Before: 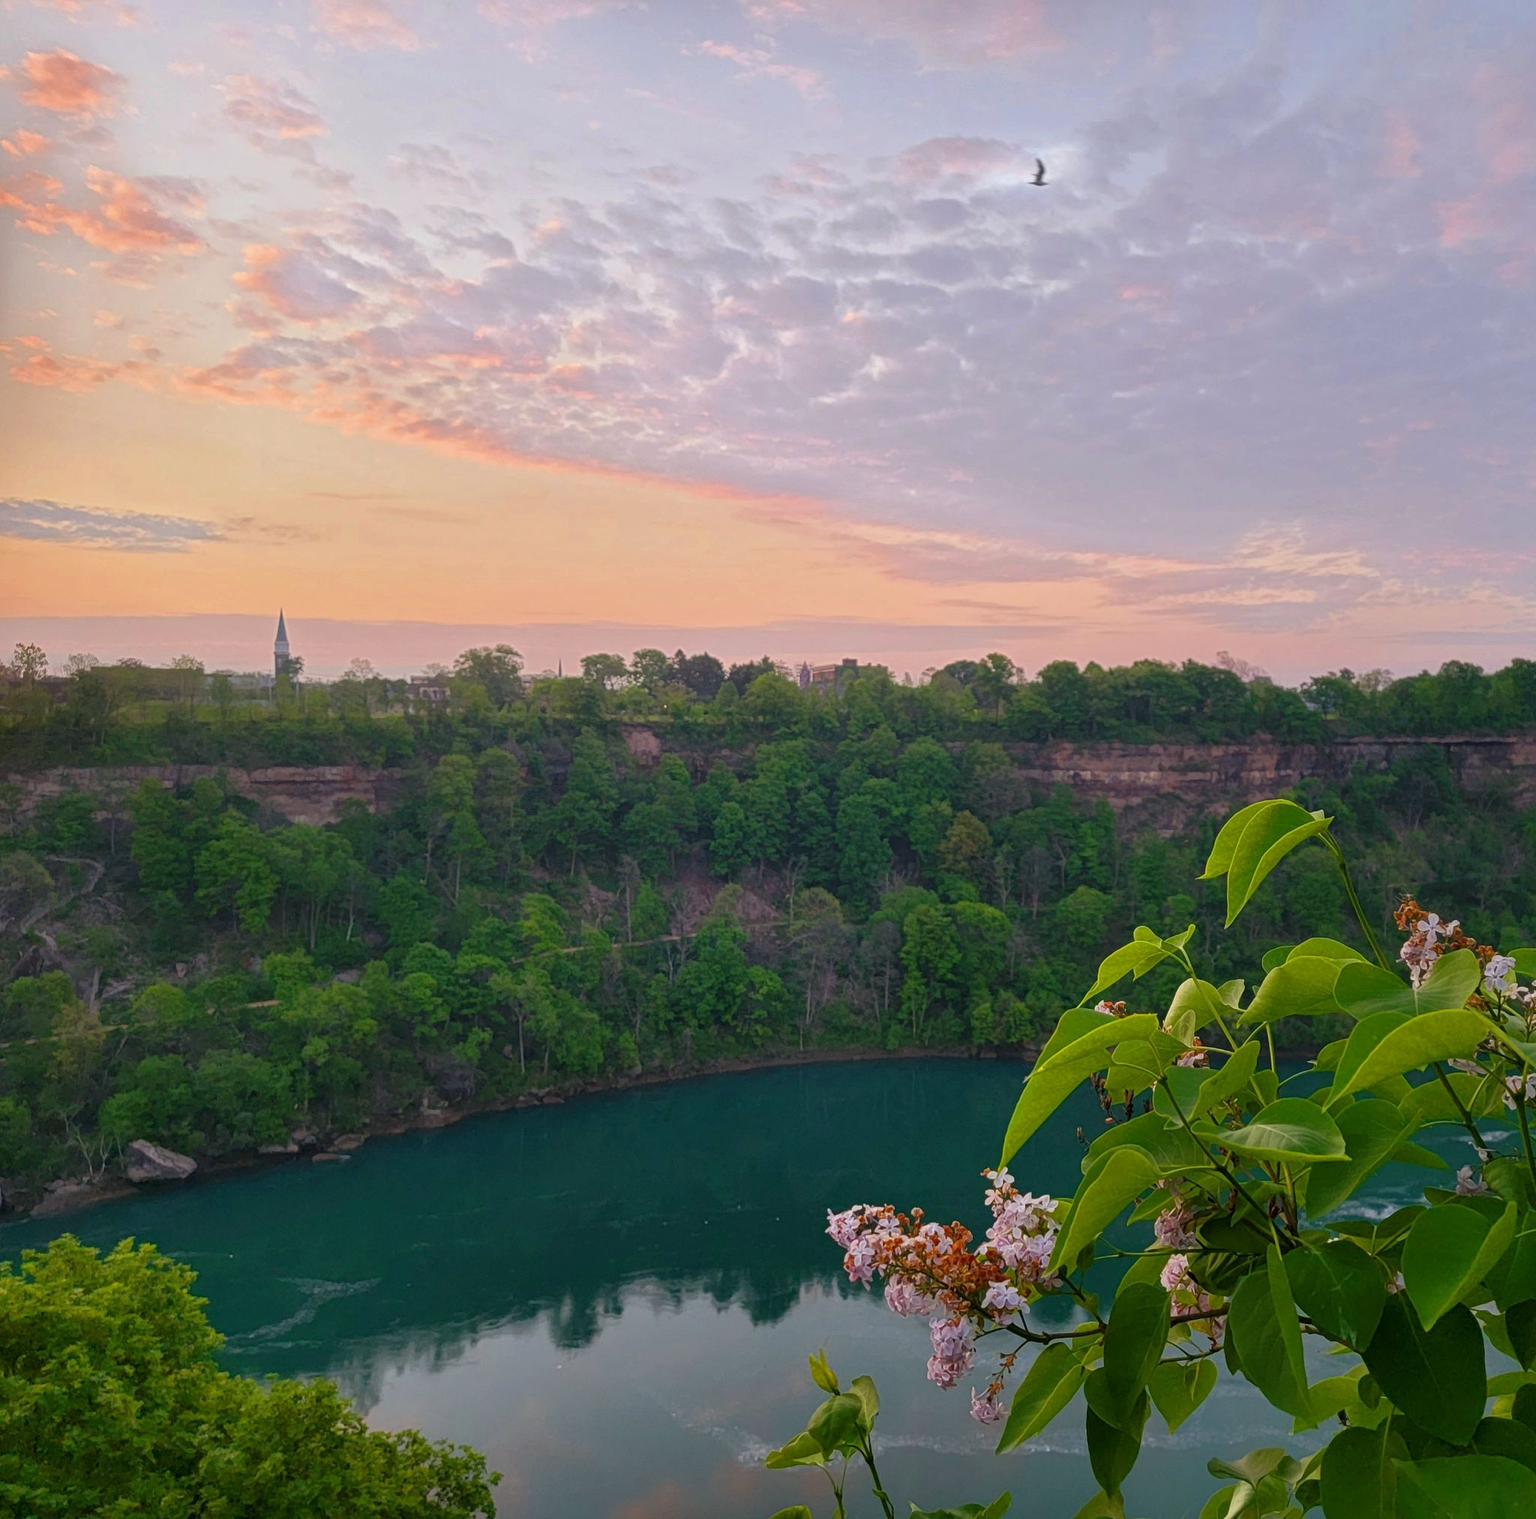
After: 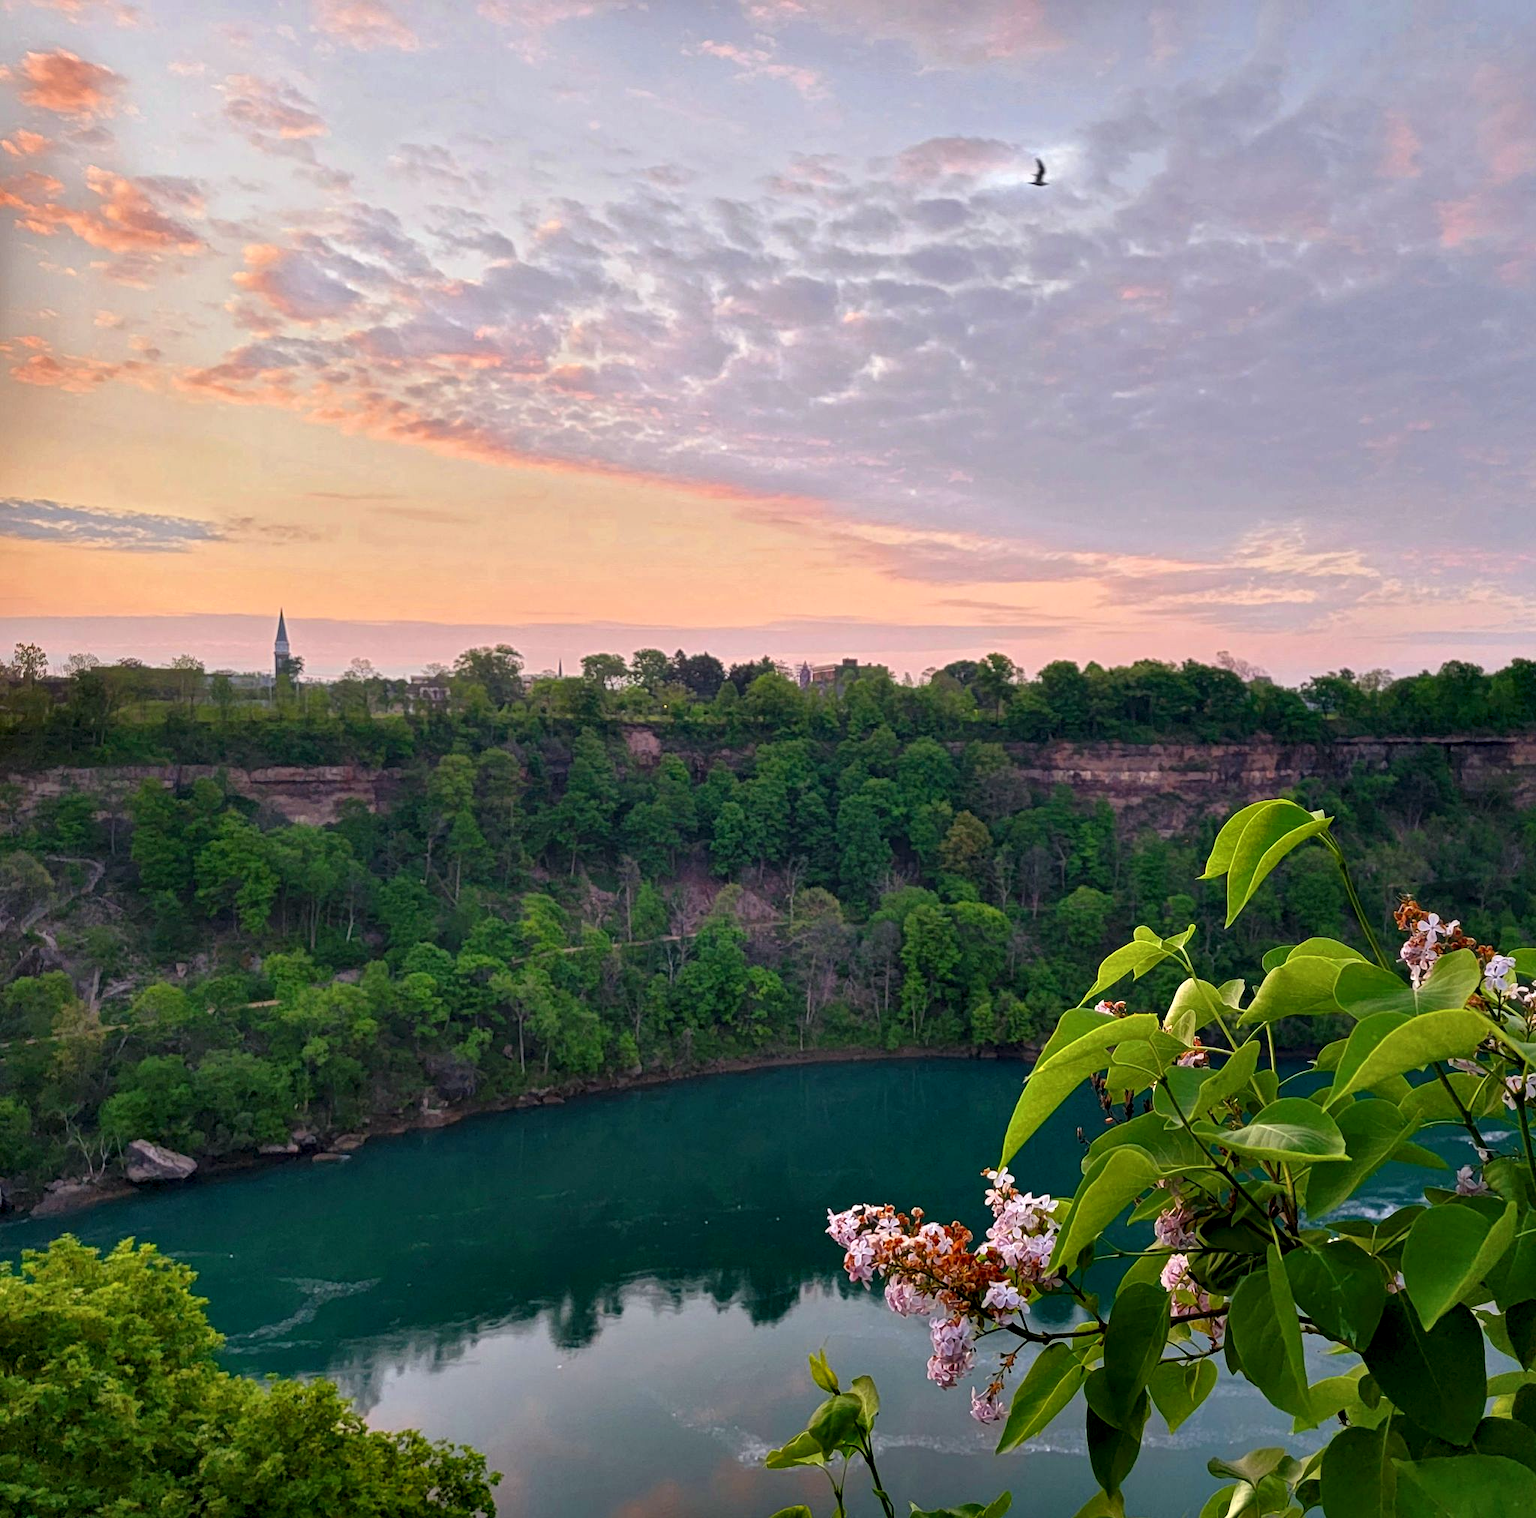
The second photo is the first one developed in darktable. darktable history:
tone equalizer: mask exposure compensation -0.486 EV
color correction: highlights b* -0.026, saturation 0.979
contrast equalizer: y [[0.6 ×6], [0.55 ×6], [0 ×6], [0 ×6], [0 ×6]]
